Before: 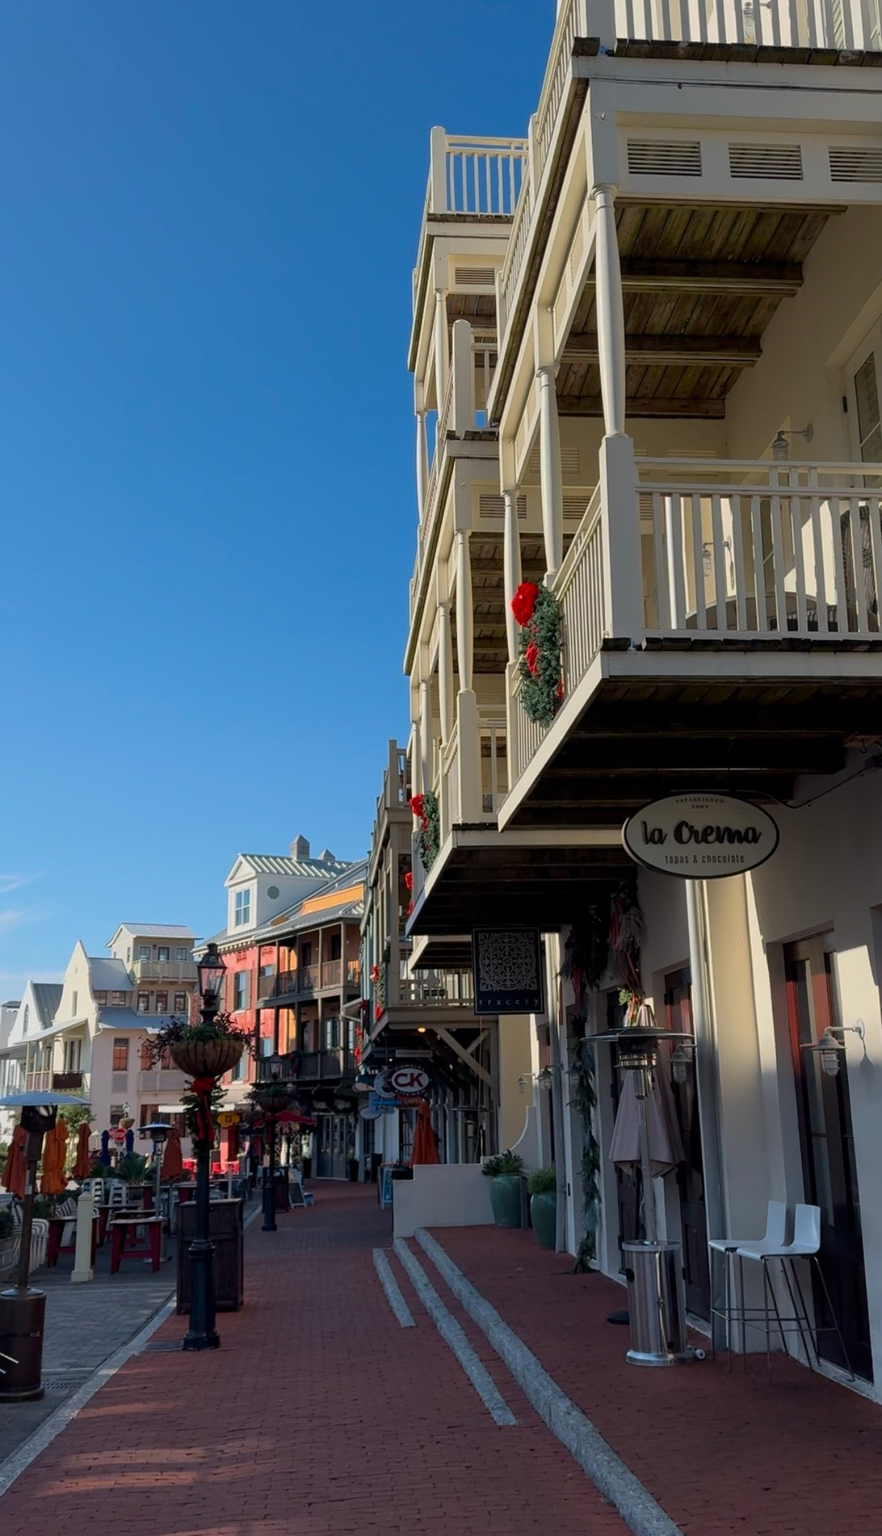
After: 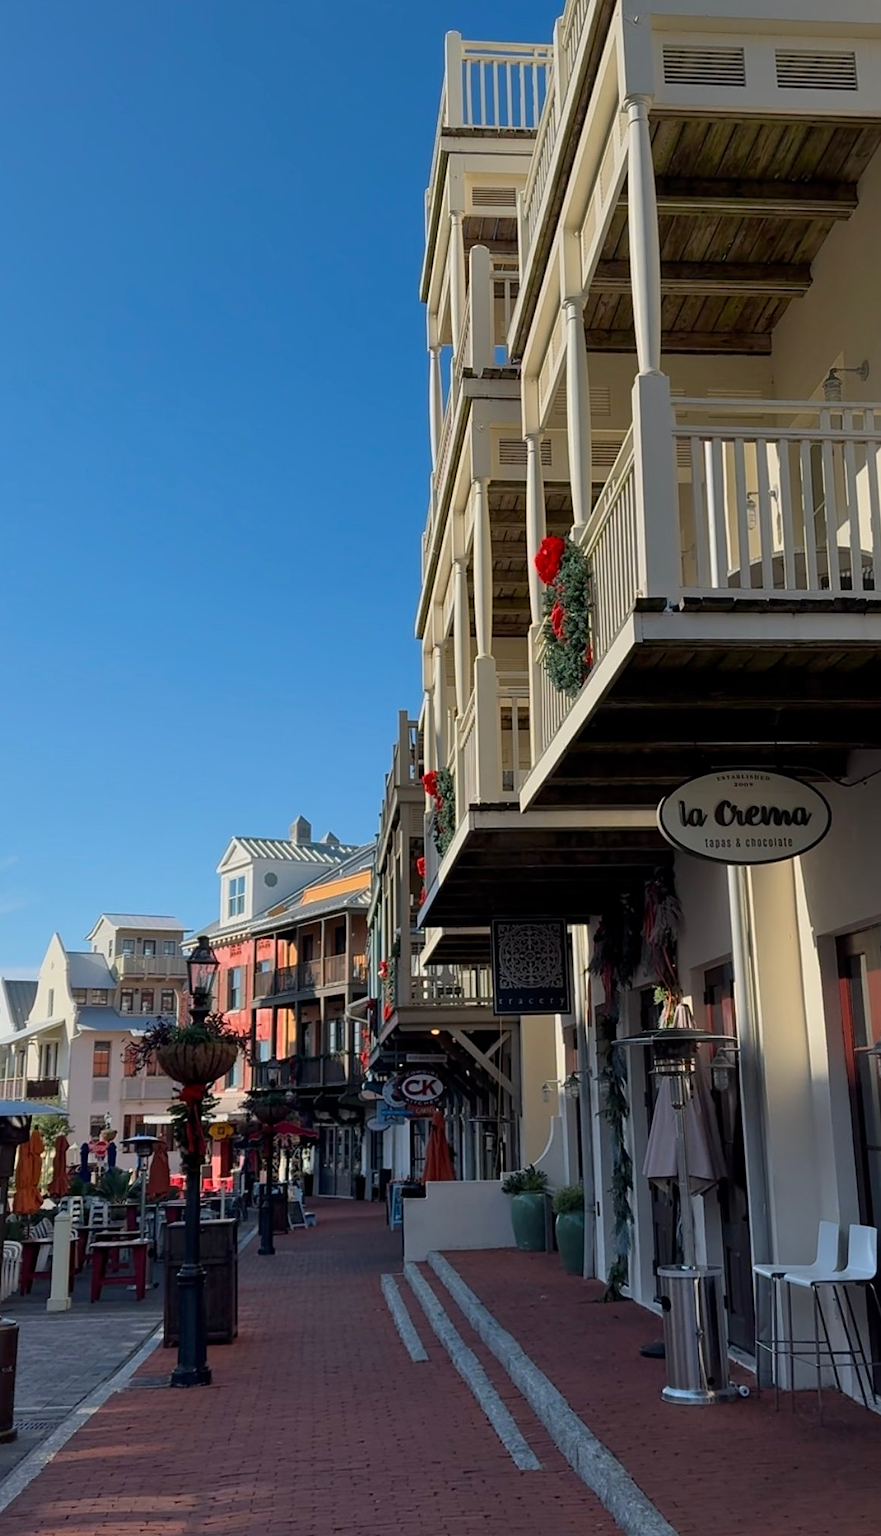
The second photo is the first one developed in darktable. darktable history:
sharpen: amount 0.2
shadows and highlights: shadows 32, highlights -32, soften with gaussian
crop: left 3.305%, top 6.436%, right 6.389%, bottom 3.258%
